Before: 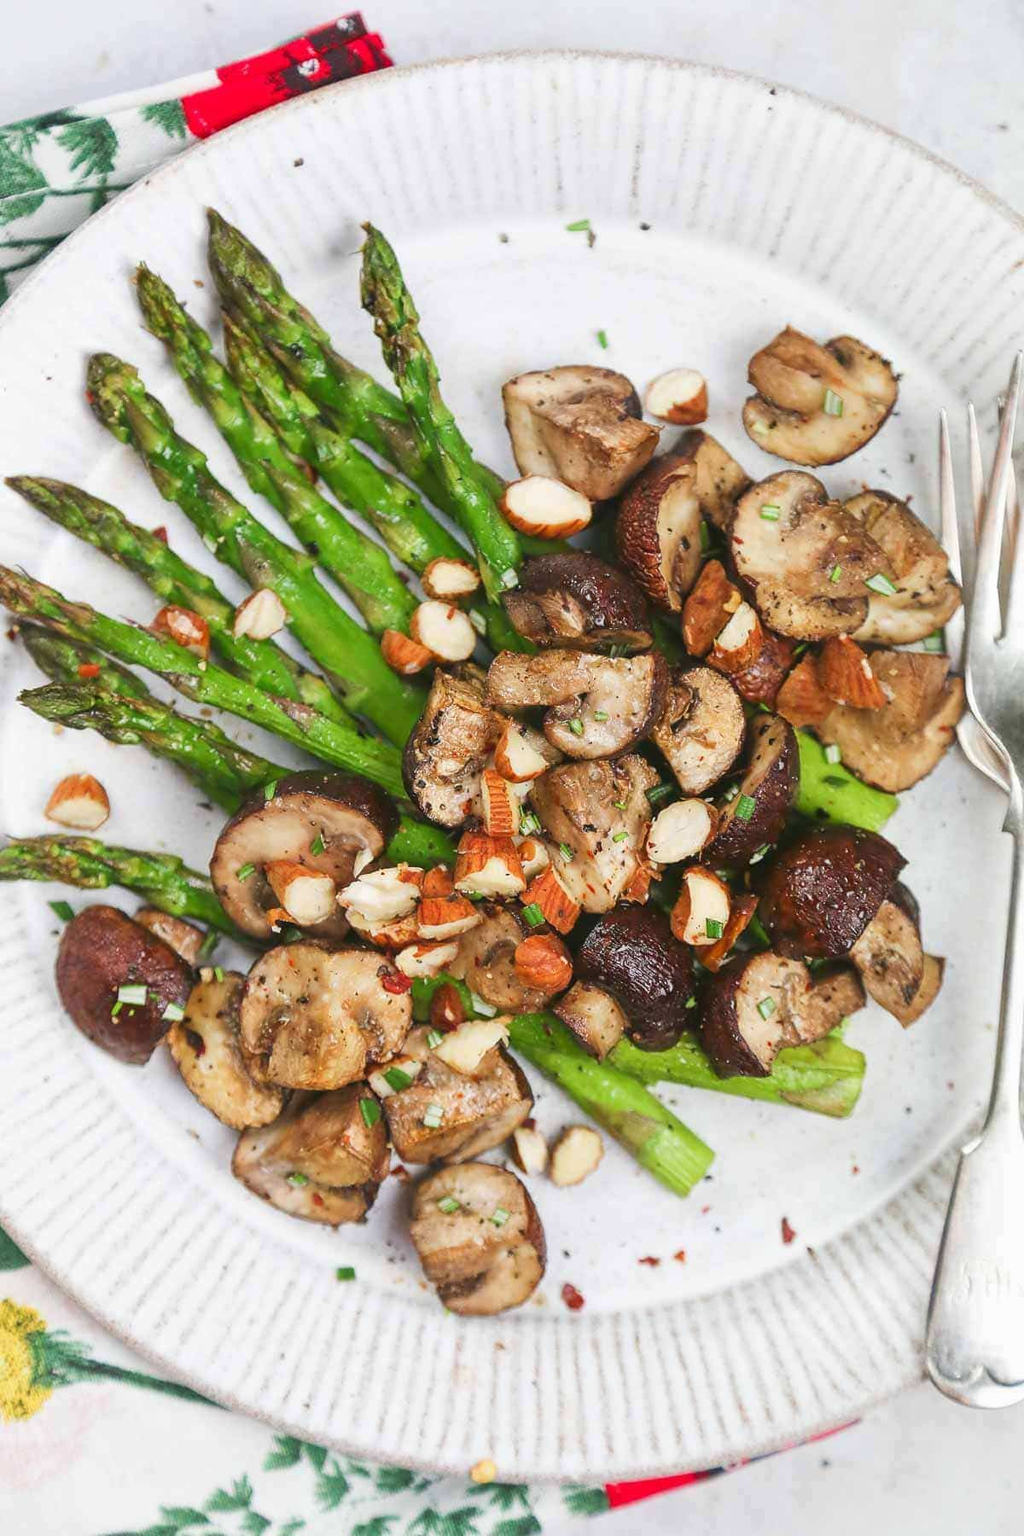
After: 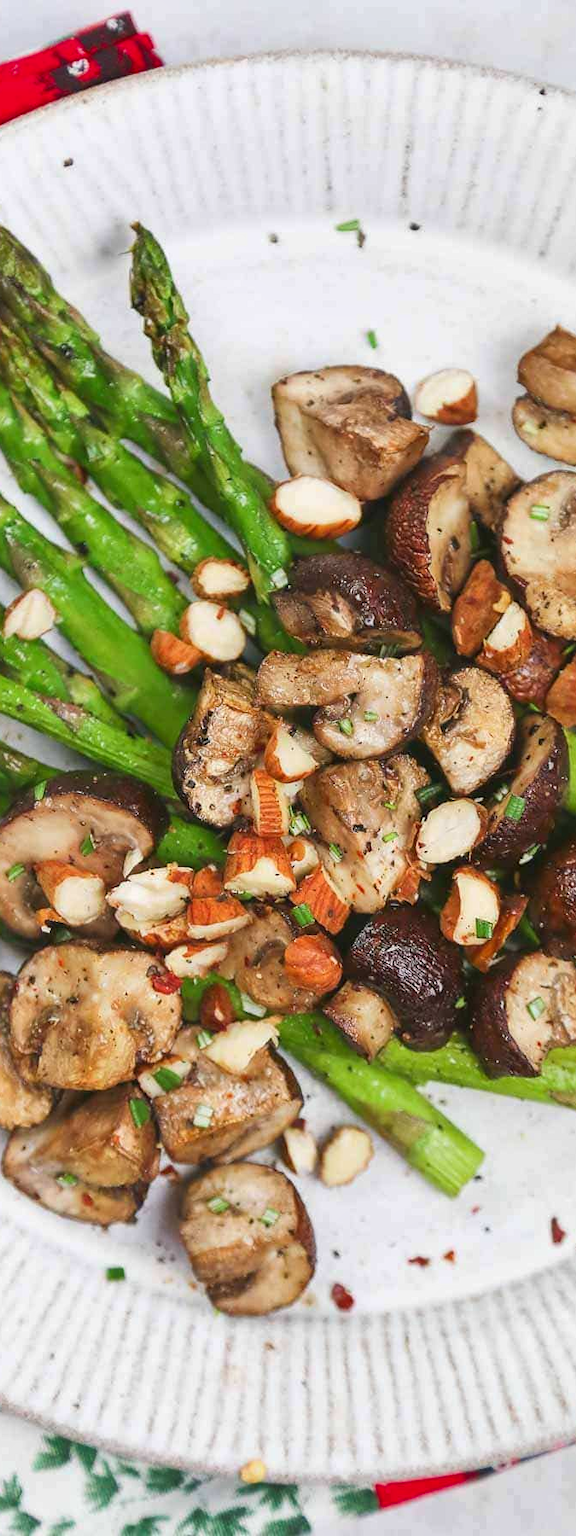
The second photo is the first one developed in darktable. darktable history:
shadows and highlights: shadows 32, highlights -32, soften with gaussian
crop and rotate: left 22.516%, right 21.234%
